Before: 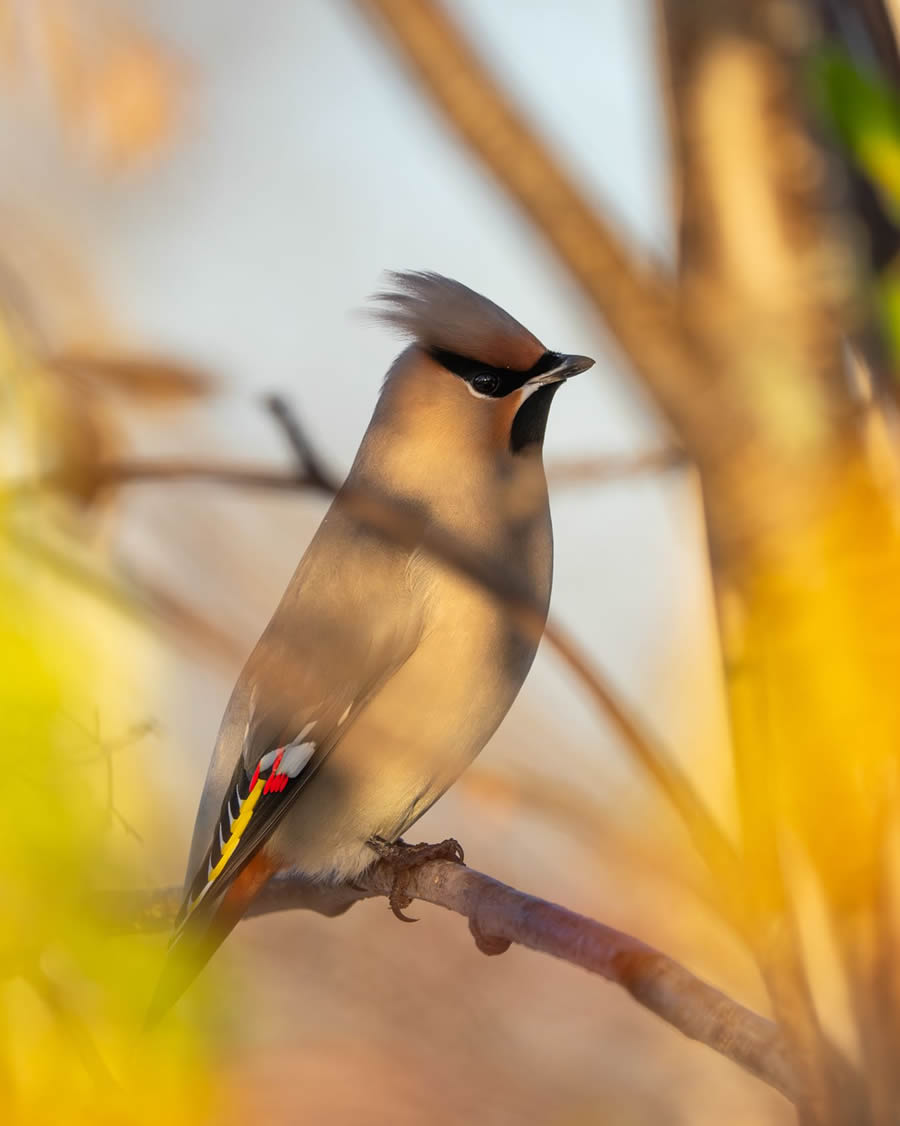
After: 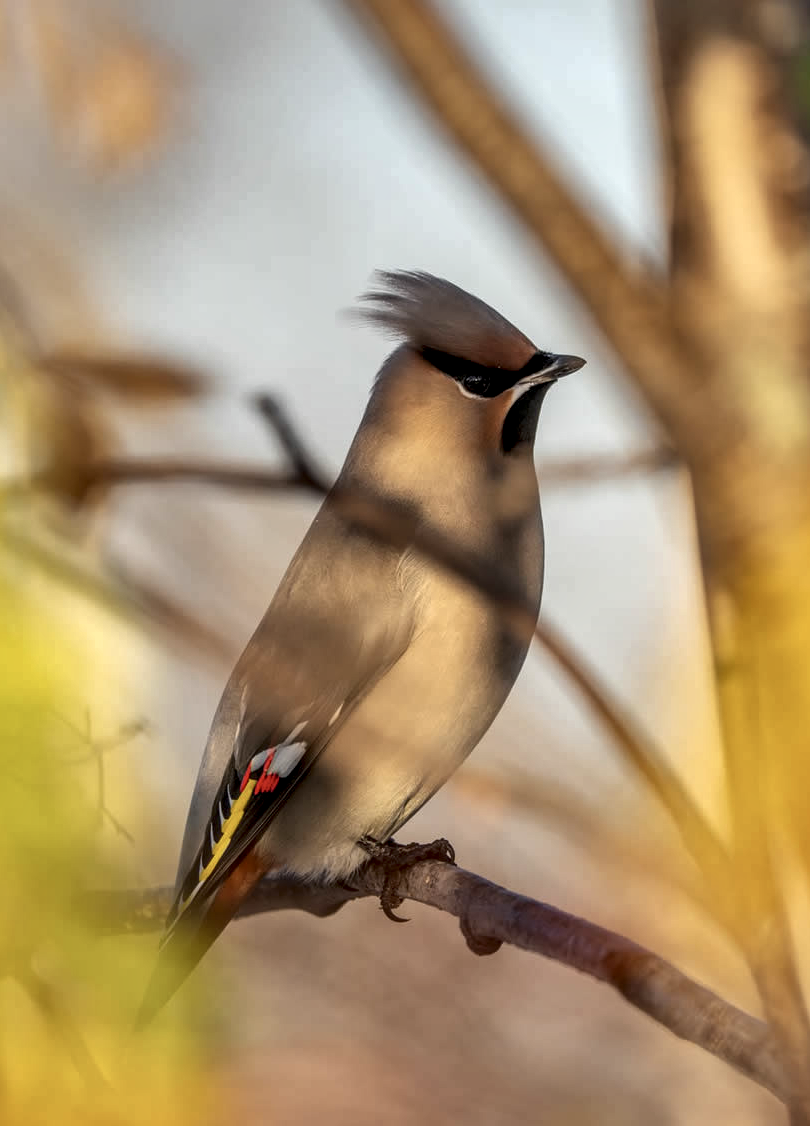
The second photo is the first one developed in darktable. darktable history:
crop and rotate: left 1.047%, right 8.863%
local contrast: highlights 79%, shadows 56%, detail 174%, midtone range 0.429
exposure: exposure -0.116 EV, compensate highlight preservation false
shadows and highlights: on, module defaults
color correction: highlights b* 0.025, saturation 0.78
